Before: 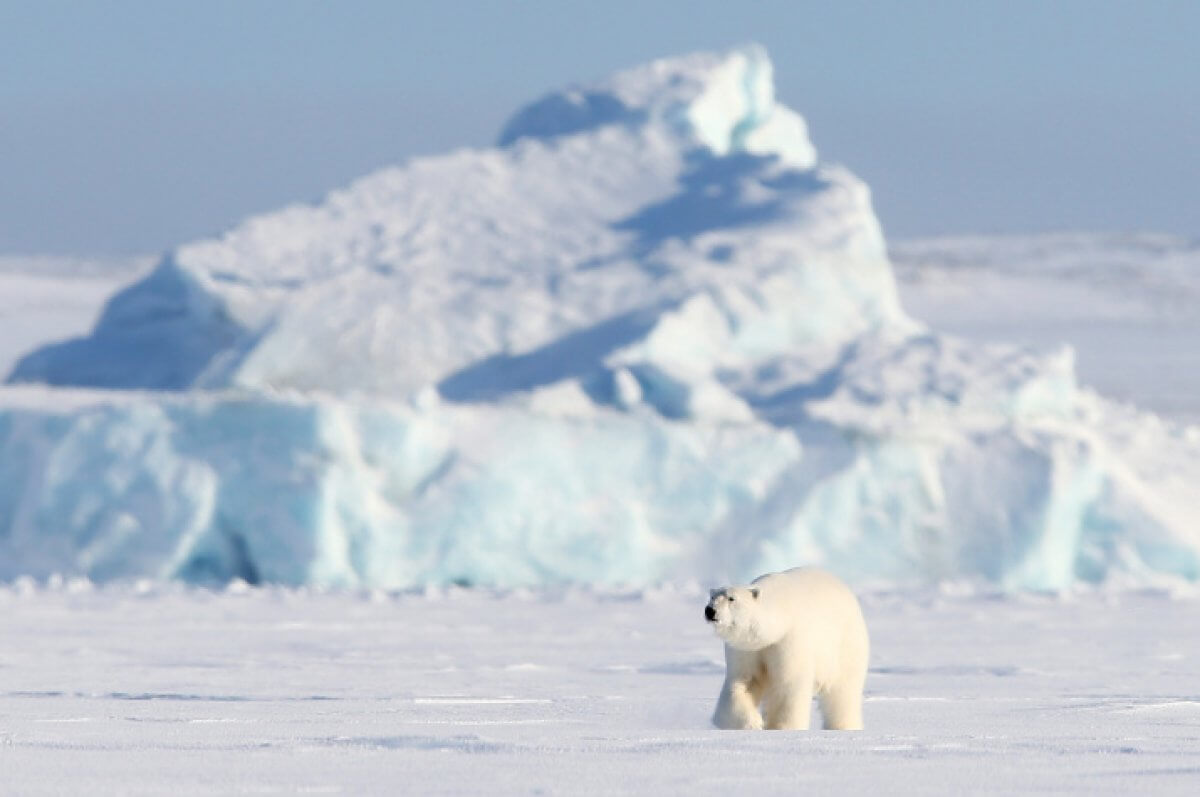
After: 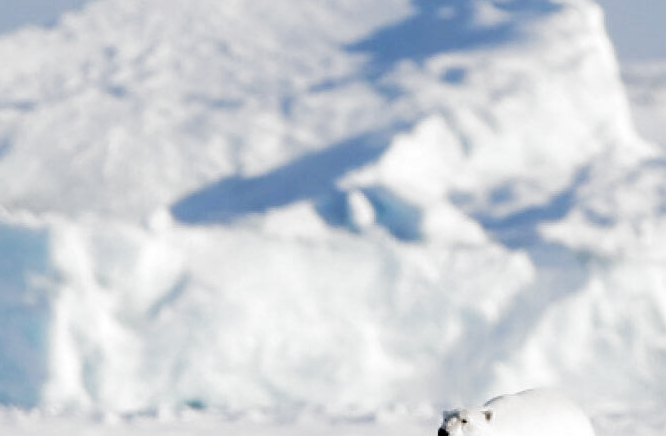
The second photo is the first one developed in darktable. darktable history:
crop and rotate: left 22.285%, top 22.438%, right 22.179%, bottom 22.754%
filmic rgb: black relative exposure -9.1 EV, white relative exposure 2.3 EV, hardness 7.48, add noise in highlights 0.001, preserve chrominance luminance Y, color science v3 (2019), use custom middle-gray values true, contrast in highlights soft
